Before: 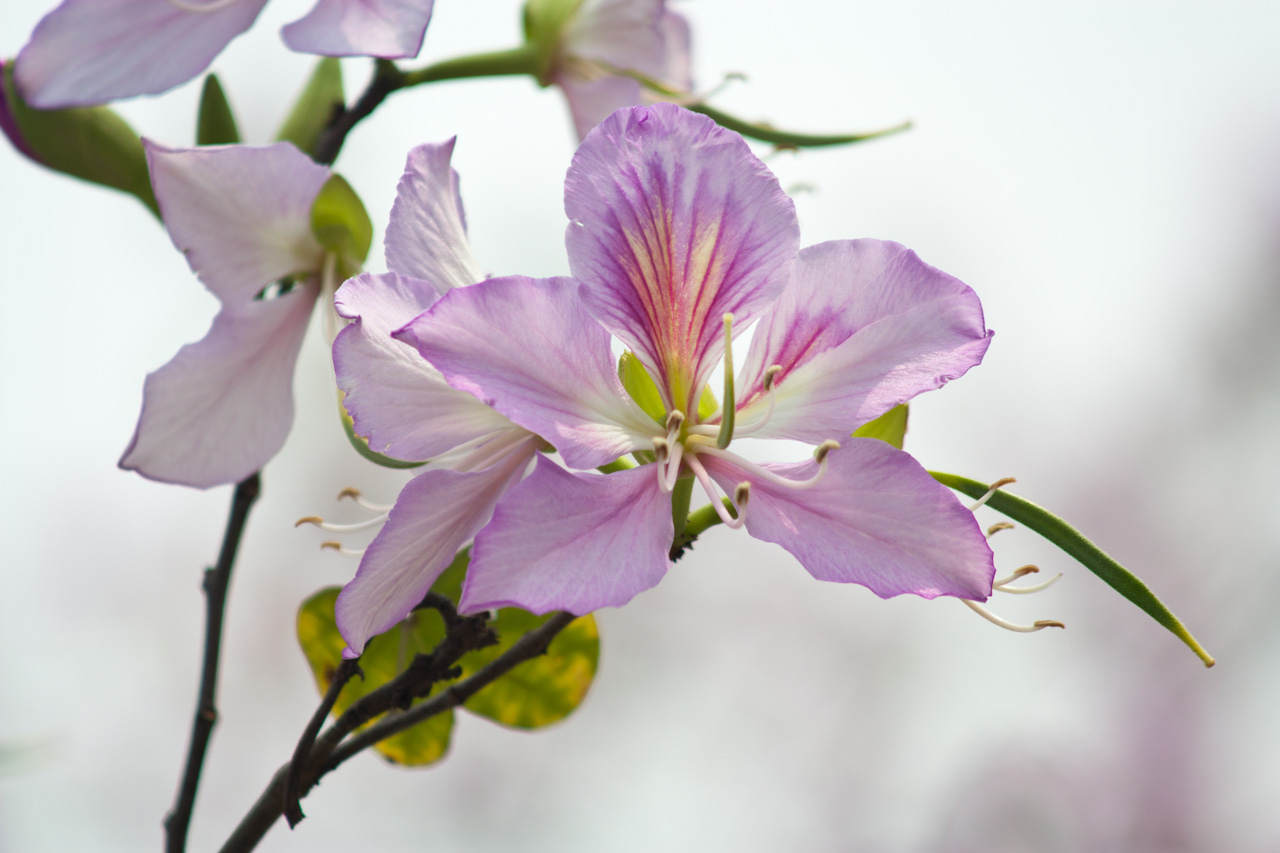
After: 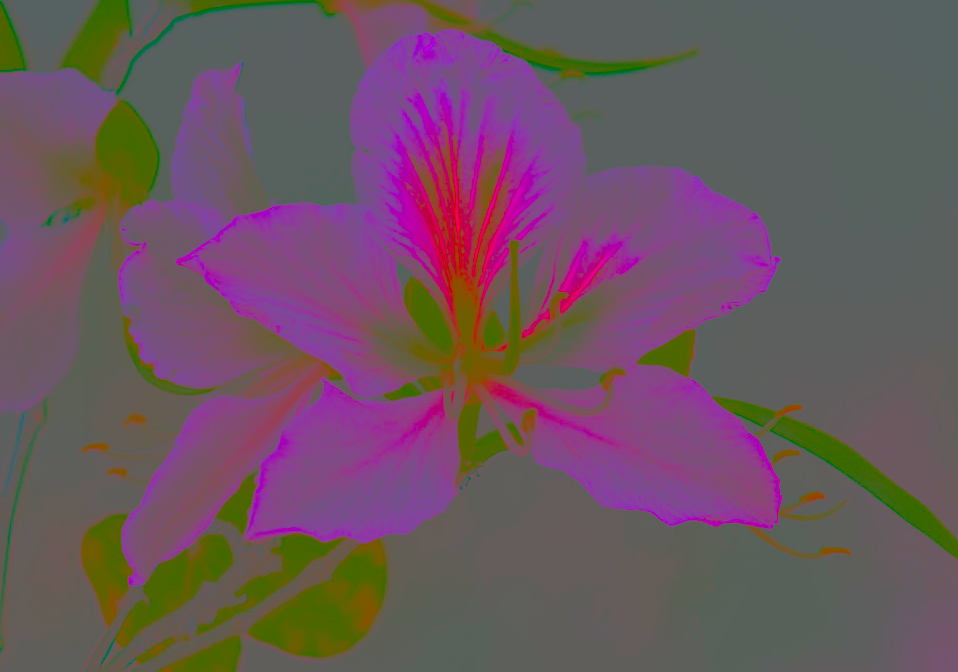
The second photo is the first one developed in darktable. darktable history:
contrast brightness saturation: contrast -0.99, brightness -0.17, saturation 0.75
sharpen: on, module defaults
exposure: exposure 1.25 EV, compensate exposure bias true, compensate highlight preservation false
crop: left 16.768%, top 8.653%, right 8.362%, bottom 12.485%
